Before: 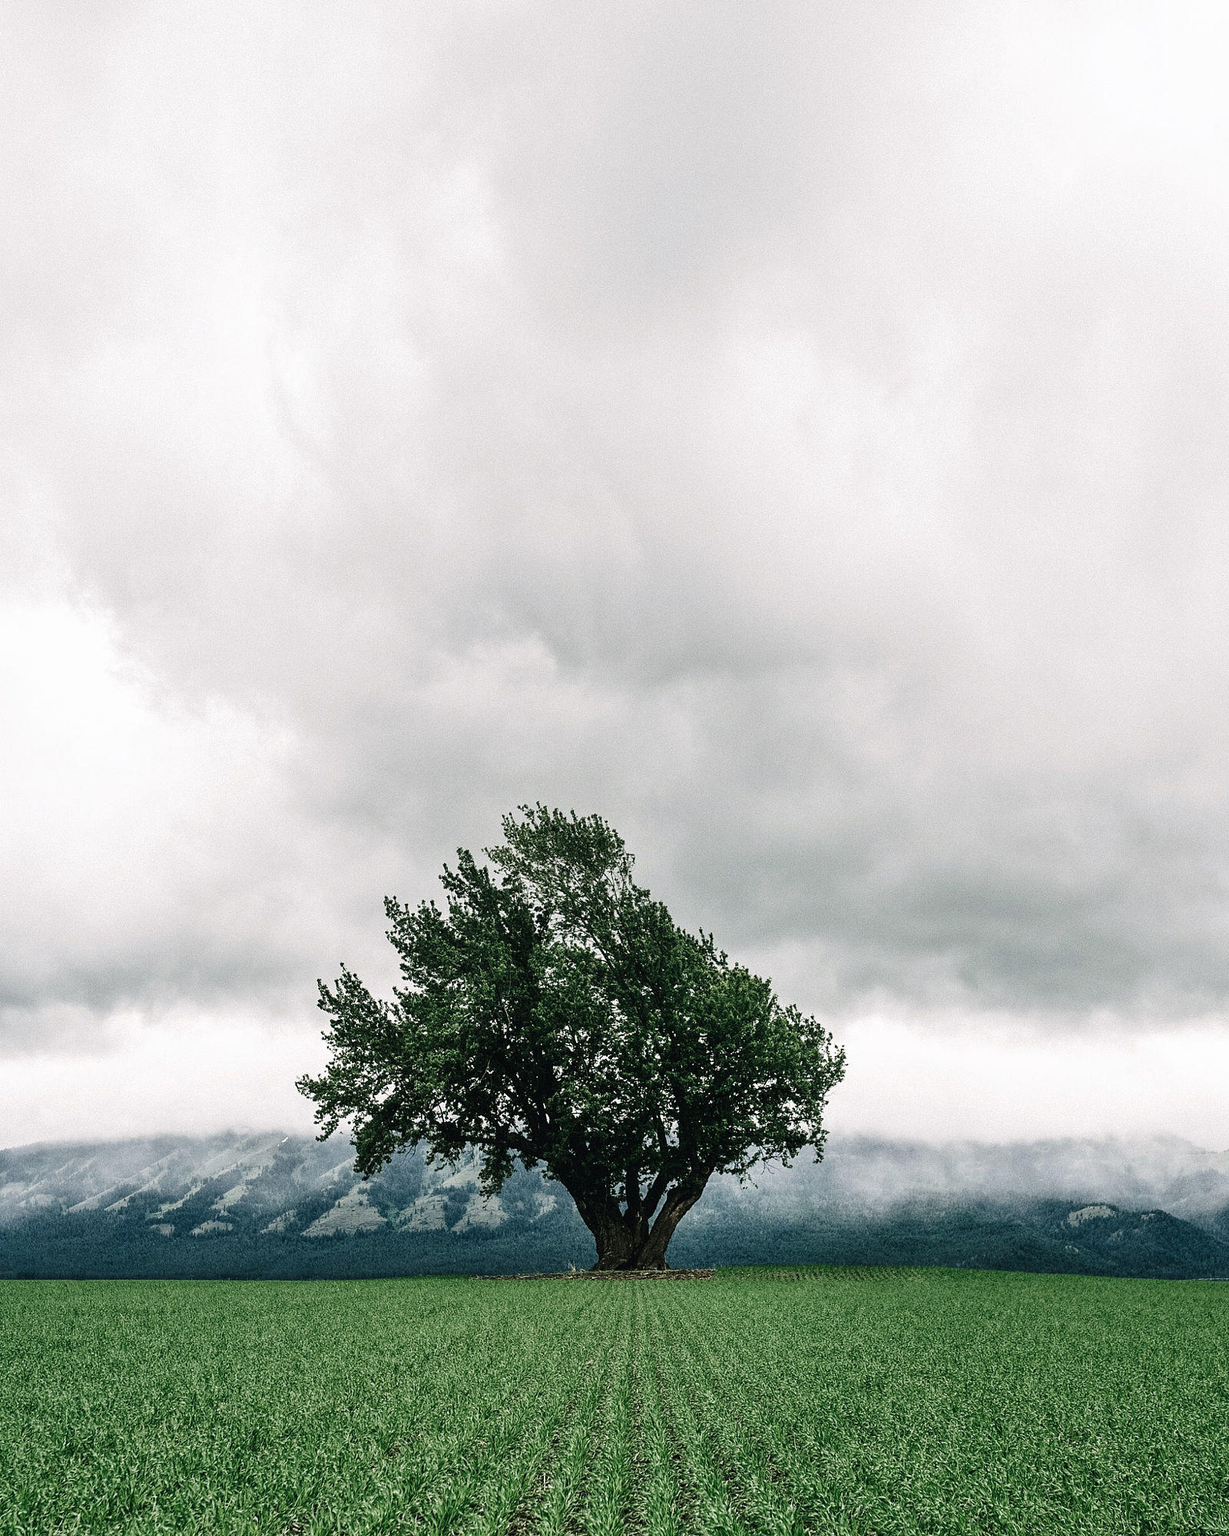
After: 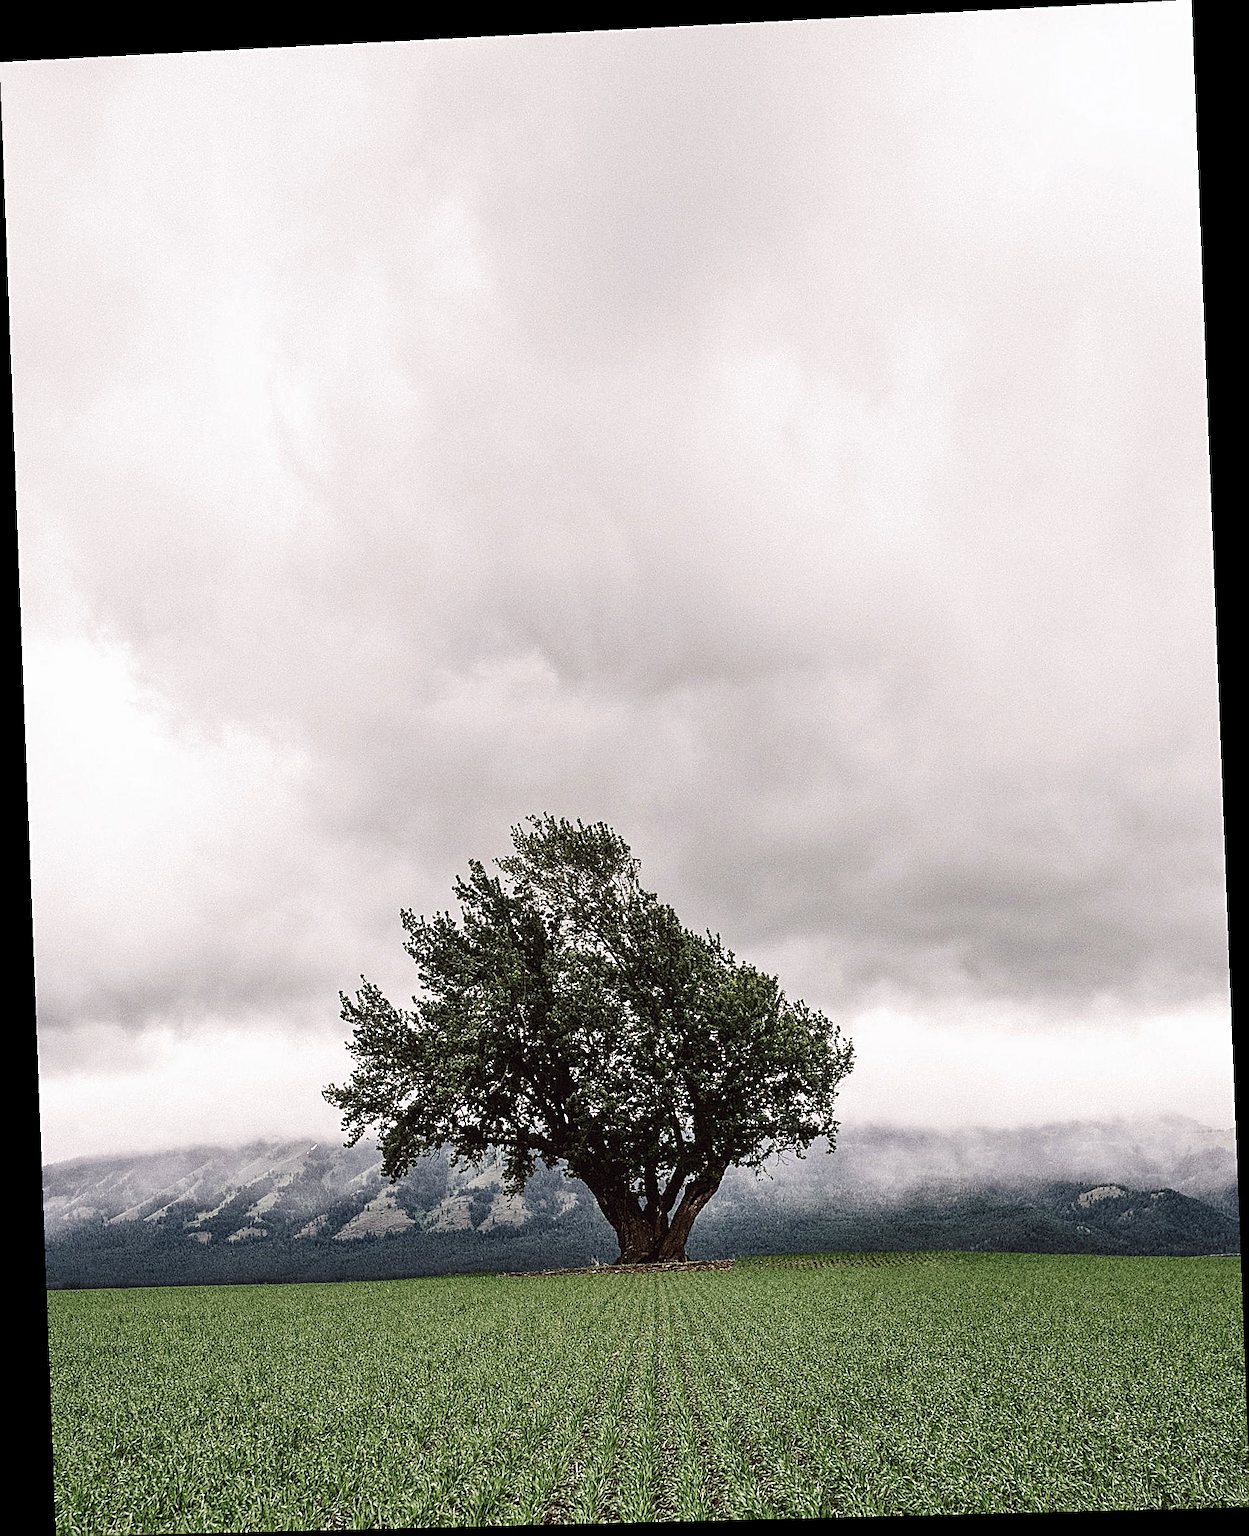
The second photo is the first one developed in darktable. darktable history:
sharpen: amount 0.575
rotate and perspective: rotation -2.22°, lens shift (horizontal) -0.022, automatic cropping off
rgb levels: mode RGB, independent channels, levels [[0, 0.474, 1], [0, 0.5, 1], [0, 0.5, 1]]
